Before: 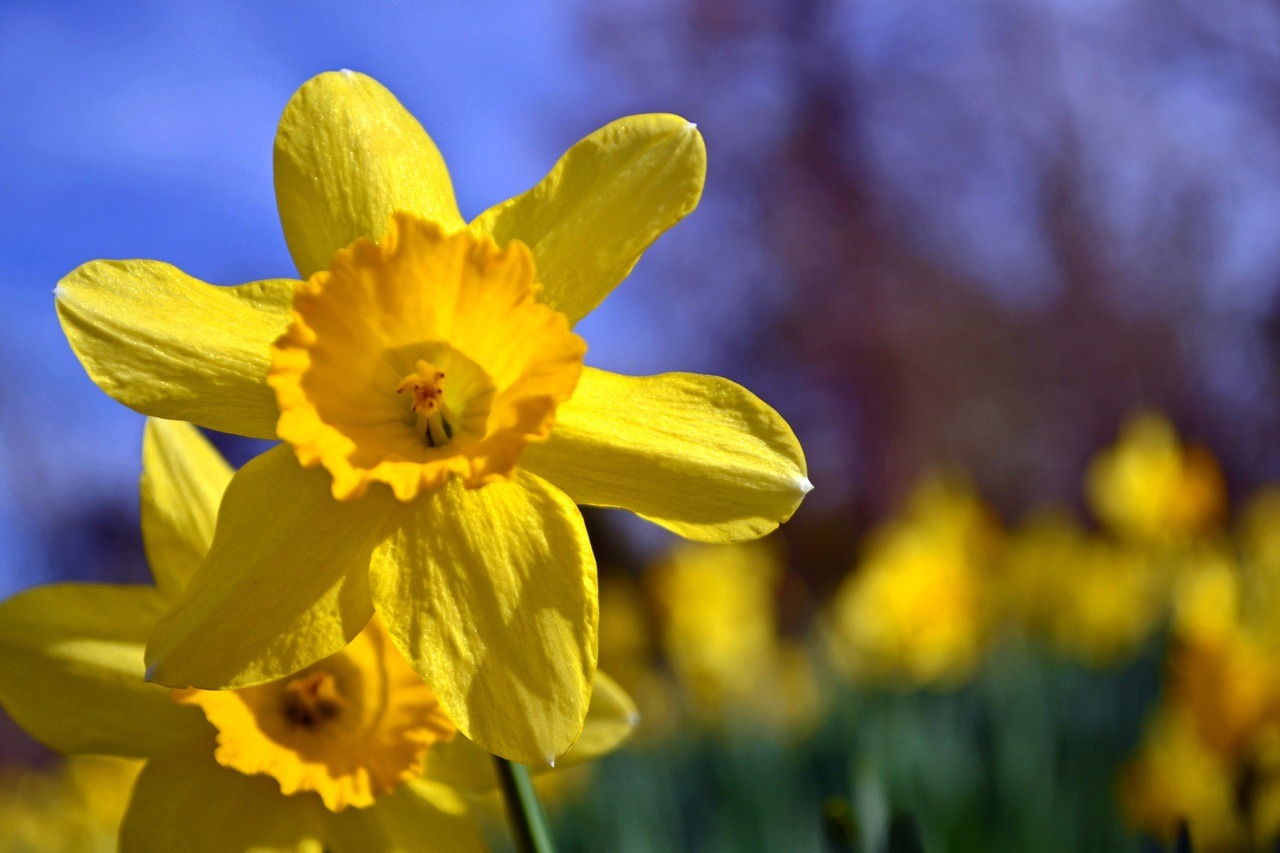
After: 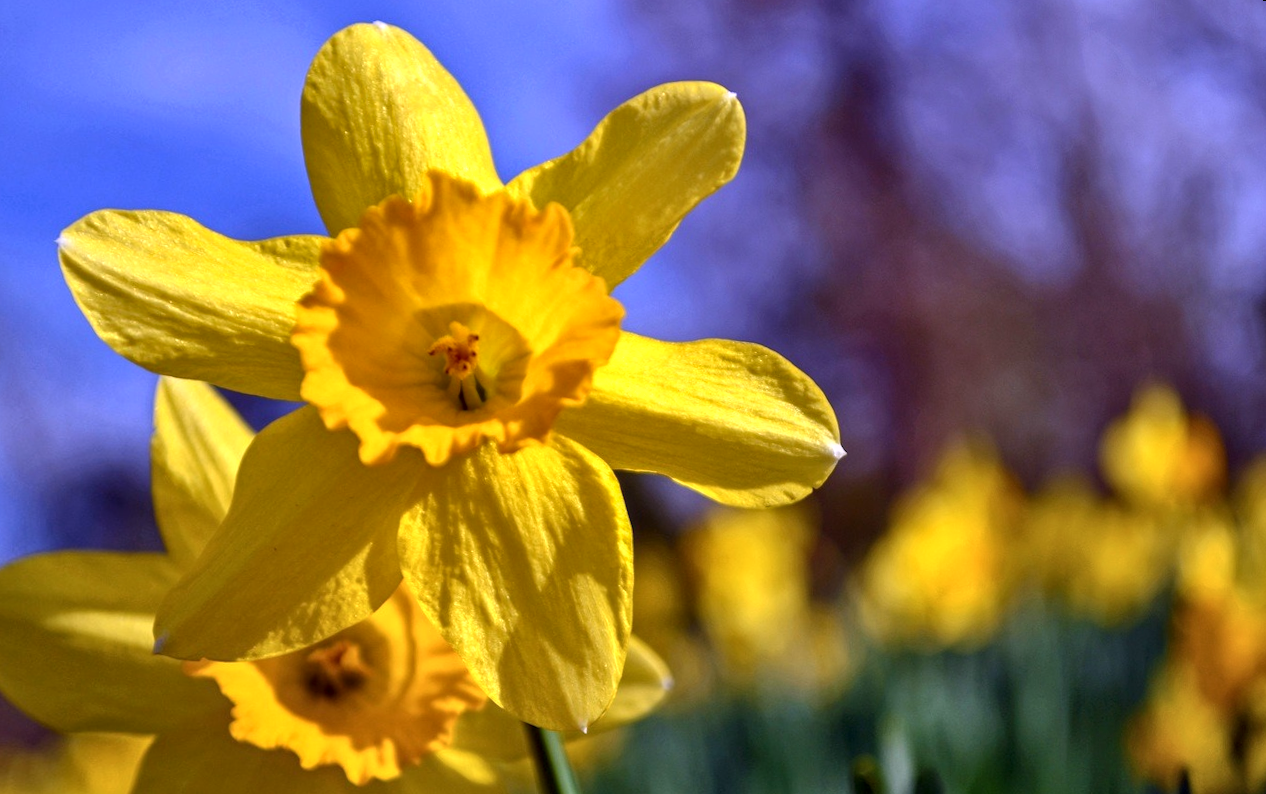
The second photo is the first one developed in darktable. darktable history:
rotate and perspective: rotation 0.679°, lens shift (horizontal) 0.136, crop left 0.009, crop right 0.991, crop top 0.078, crop bottom 0.95
shadows and highlights: low approximation 0.01, soften with gaussian
local contrast: highlights 55%, shadows 52%, detail 130%, midtone range 0.452
white balance: red 1.066, blue 1.119
